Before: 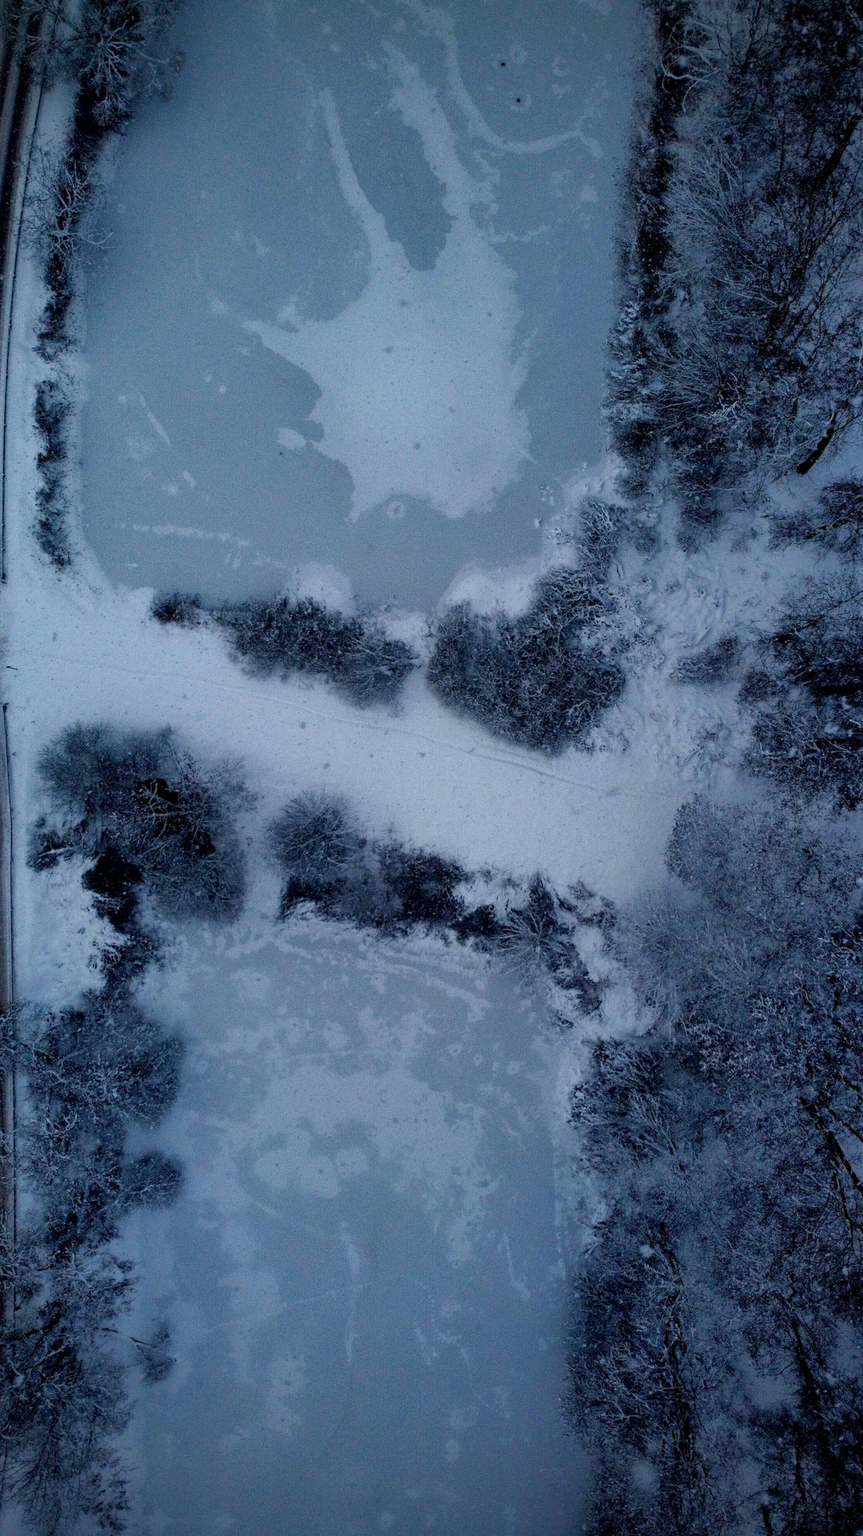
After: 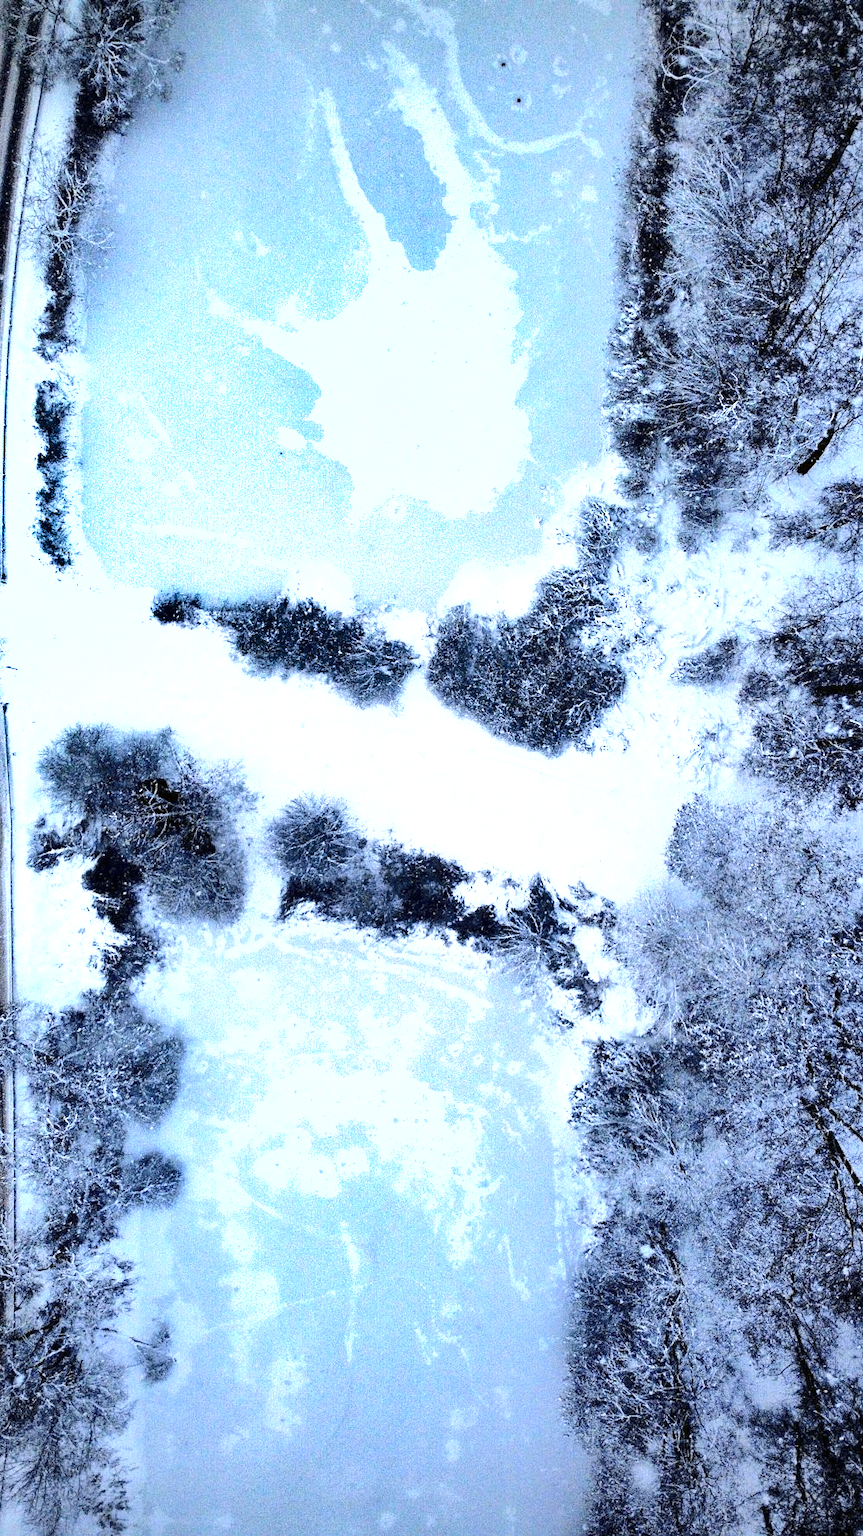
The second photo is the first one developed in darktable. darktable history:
tone curve: curves: ch0 [(0, 0) (0.239, 0.248) (0.508, 0.606) (0.828, 0.878) (1, 1)]; ch1 [(0, 0) (0.401, 0.42) (0.45, 0.464) (0.492, 0.498) (0.511, 0.507) (0.561, 0.549) (0.688, 0.726) (1, 1)]; ch2 [(0, 0) (0.411, 0.433) (0.5, 0.504) (0.545, 0.574) (1, 1)], color space Lab, independent channels, preserve colors none
shadows and highlights: low approximation 0.01, soften with gaussian
exposure: exposure 2.251 EV, compensate highlight preservation false
